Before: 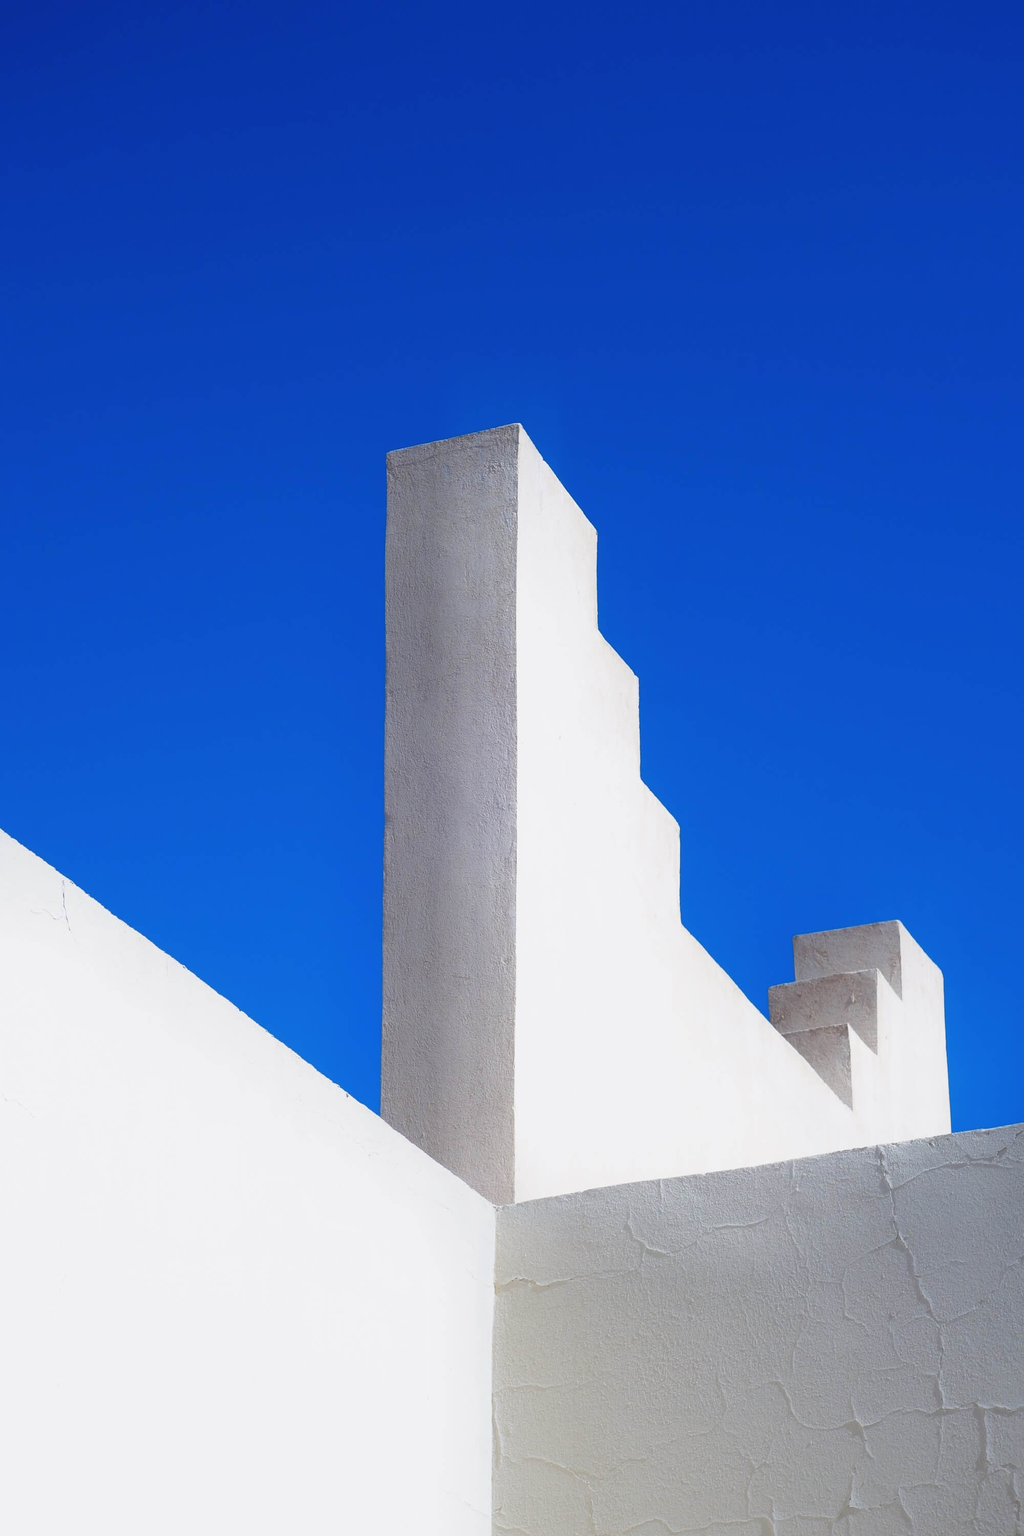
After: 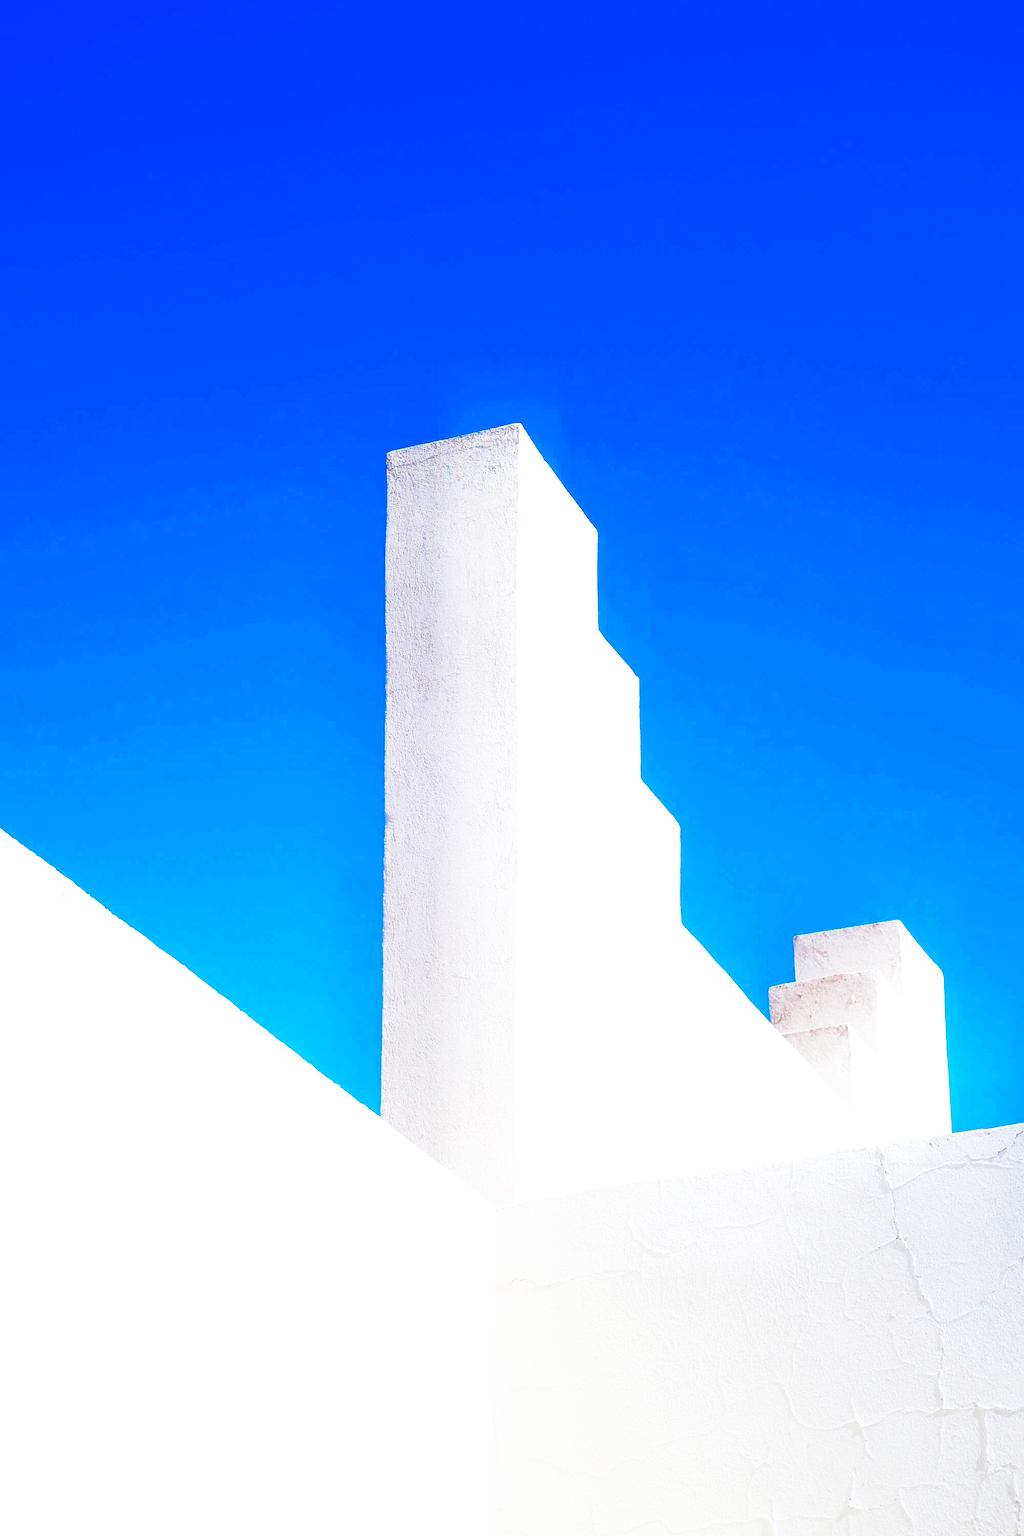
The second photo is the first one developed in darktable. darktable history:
exposure: exposure 0.3 EV, compensate highlight preservation false
color balance rgb: linear chroma grading › global chroma 0.679%, perceptual saturation grading › global saturation 0.398%
tone curve: curves: ch0 [(0, 0.021) (0.059, 0.053) (0.197, 0.191) (0.32, 0.311) (0.495, 0.505) (0.725, 0.731) (0.89, 0.919) (1, 1)]; ch1 [(0, 0) (0.094, 0.081) (0.285, 0.299) (0.401, 0.424) (0.453, 0.439) (0.495, 0.496) (0.54, 0.55) (0.615, 0.637) (0.657, 0.683) (1, 1)]; ch2 [(0, 0) (0.257, 0.217) (0.43, 0.421) (0.498, 0.507) (0.547, 0.539) (0.595, 0.56) (0.644, 0.599) (1, 1)], preserve colors none
base curve: curves: ch0 [(0, 0.015) (0.085, 0.116) (0.134, 0.298) (0.19, 0.545) (0.296, 0.764) (0.599, 0.982) (1, 1)], preserve colors none
